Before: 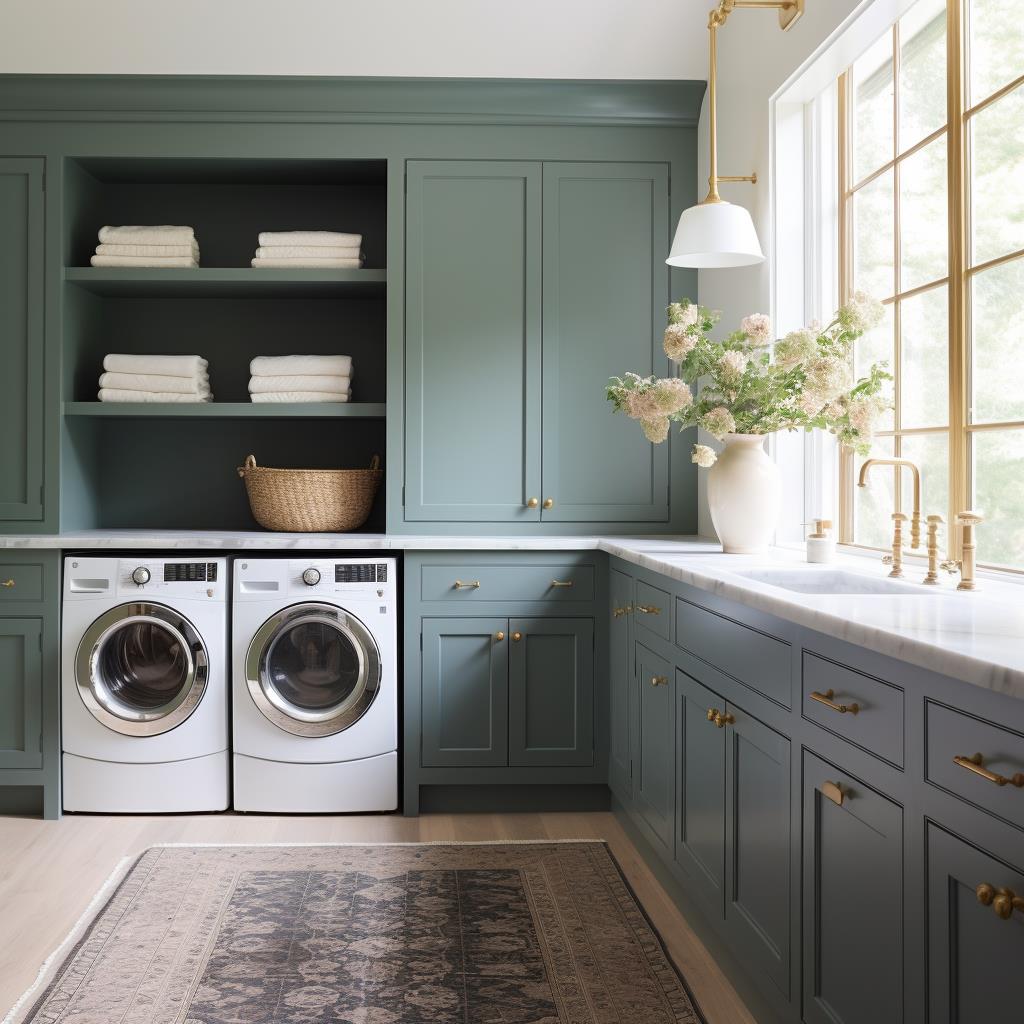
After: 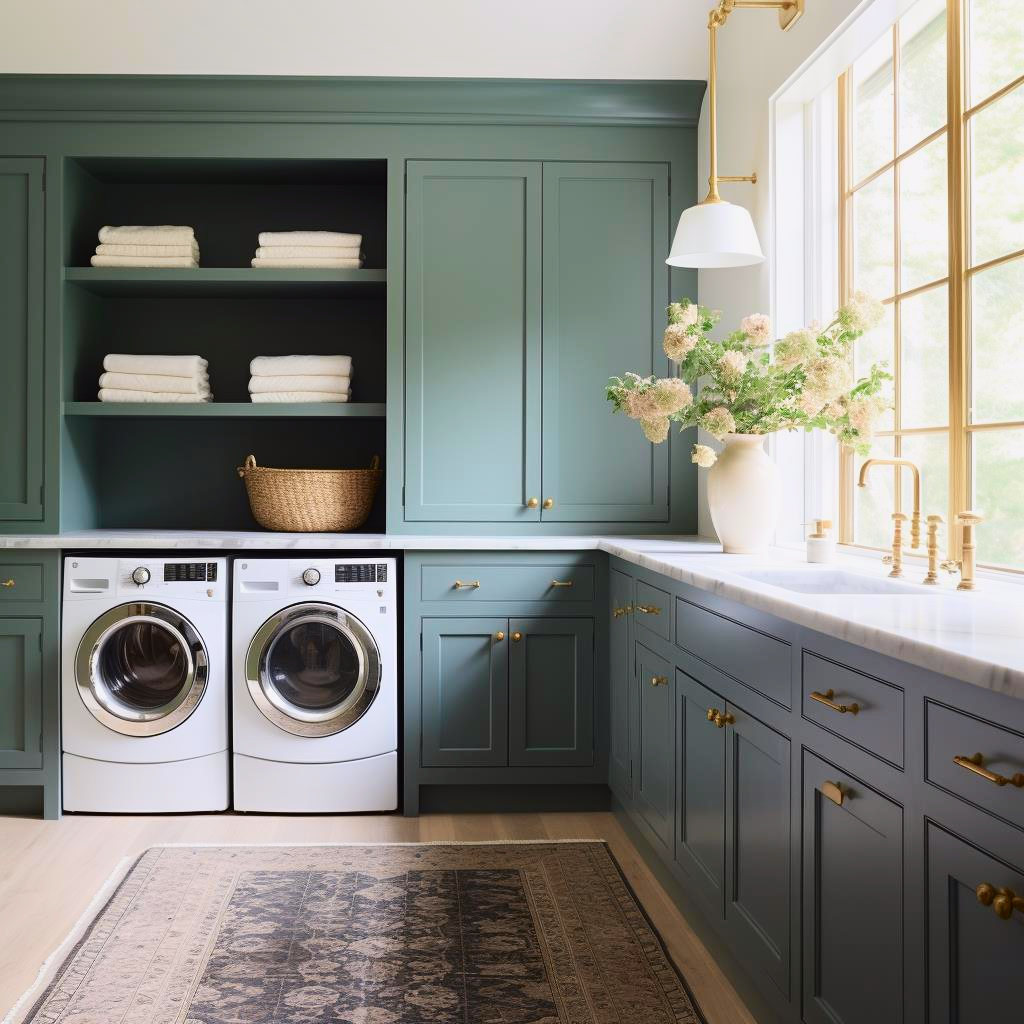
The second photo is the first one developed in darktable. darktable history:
tone equalizer: on, module defaults
tone curve: curves: ch0 [(0, 0.011) (0.139, 0.106) (0.295, 0.271) (0.499, 0.523) (0.739, 0.782) (0.857, 0.879) (1, 0.967)]; ch1 [(0, 0) (0.291, 0.229) (0.394, 0.365) (0.469, 0.456) (0.495, 0.497) (0.524, 0.53) (0.588, 0.62) (0.725, 0.779) (1, 1)]; ch2 [(0, 0) (0.125, 0.089) (0.35, 0.317) (0.437, 0.42) (0.502, 0.499) (0.537, 0.551) (0.613, 0.636) (1, 1)], color space Lab, independent channels, preserve colors none
